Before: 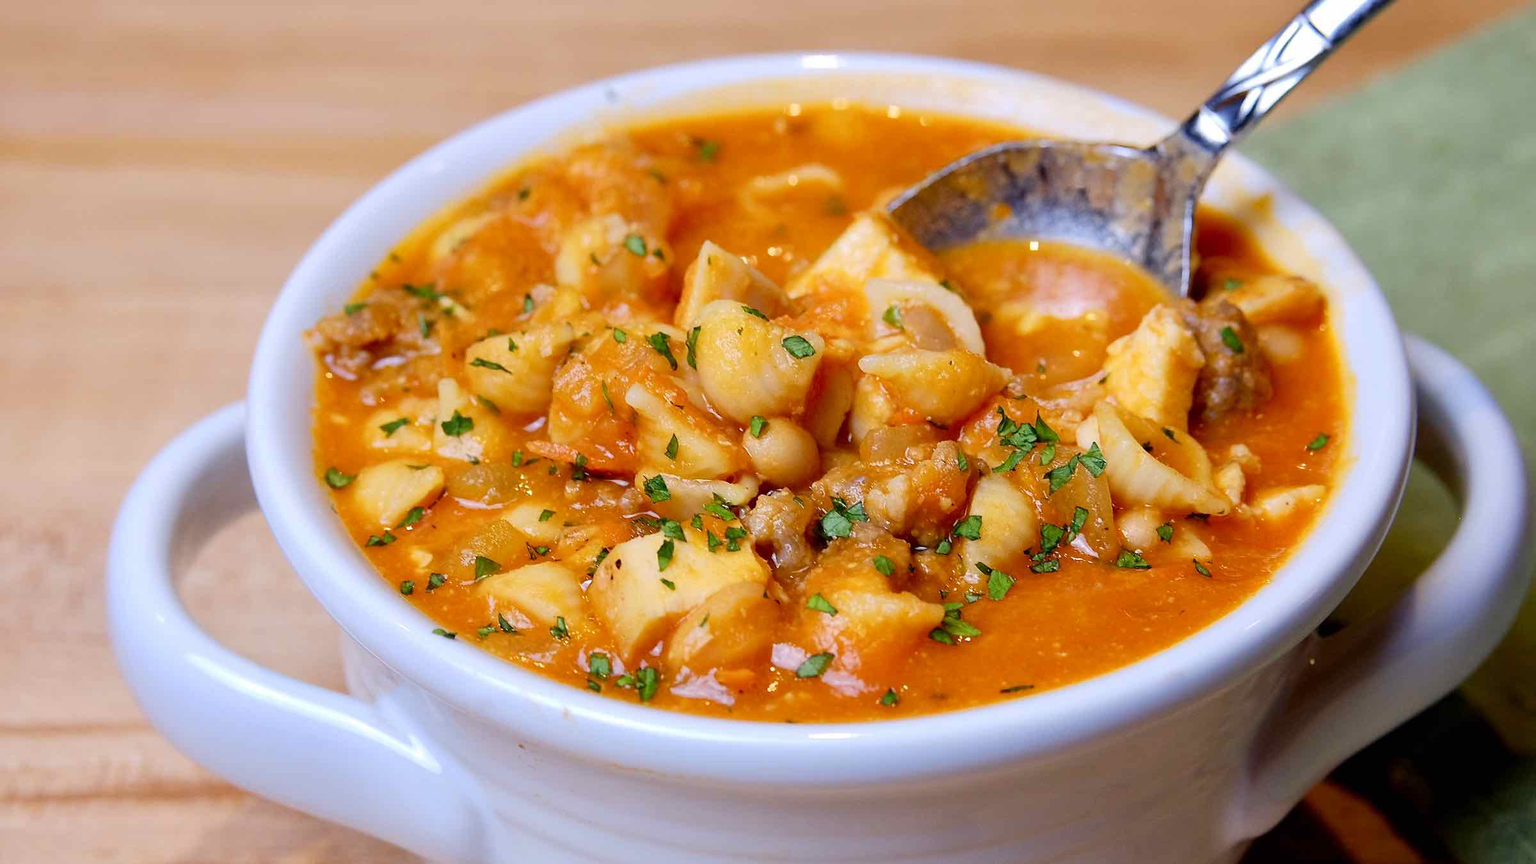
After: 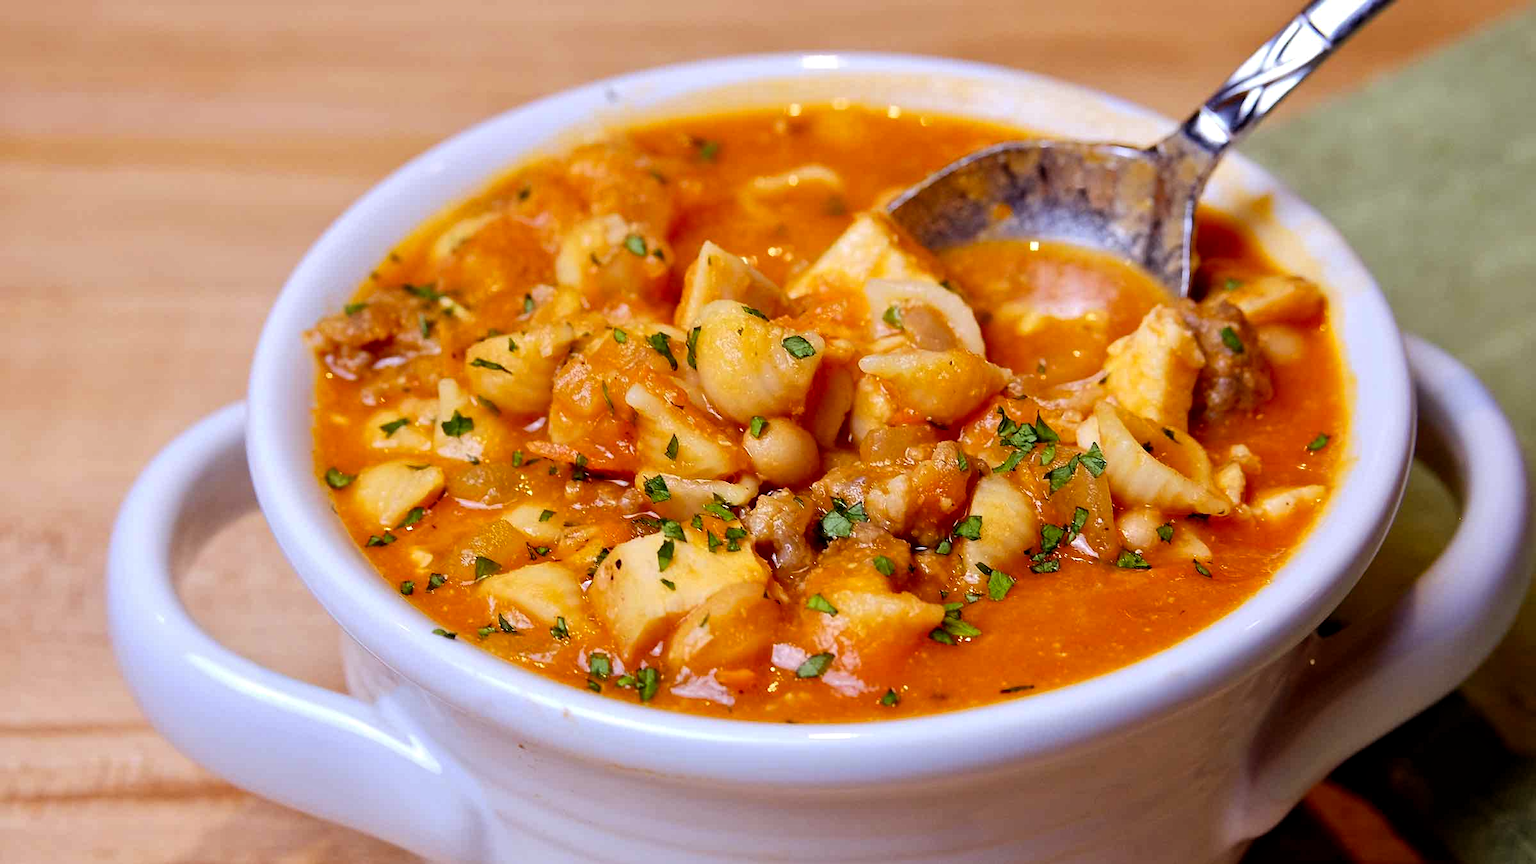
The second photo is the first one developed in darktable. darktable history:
rgb levels: mode RGB, independent channels, levels [[0, 0.5, 1], [0, 0.521, 1], [0, 0.536, 1]]
contrast equalizer: y [[0.5, 0.501, 0.532, 0.538, 0.54, 0.541], [0.5 ×6], [0.5 ×6], [0 ×6], [0 ×6]]
